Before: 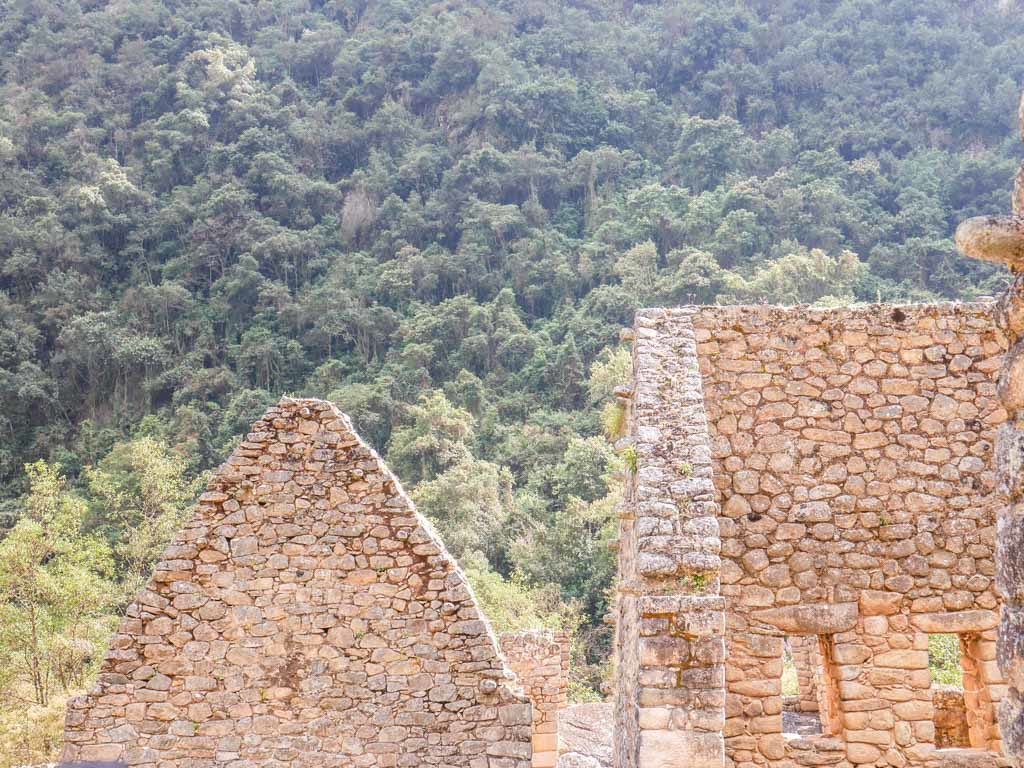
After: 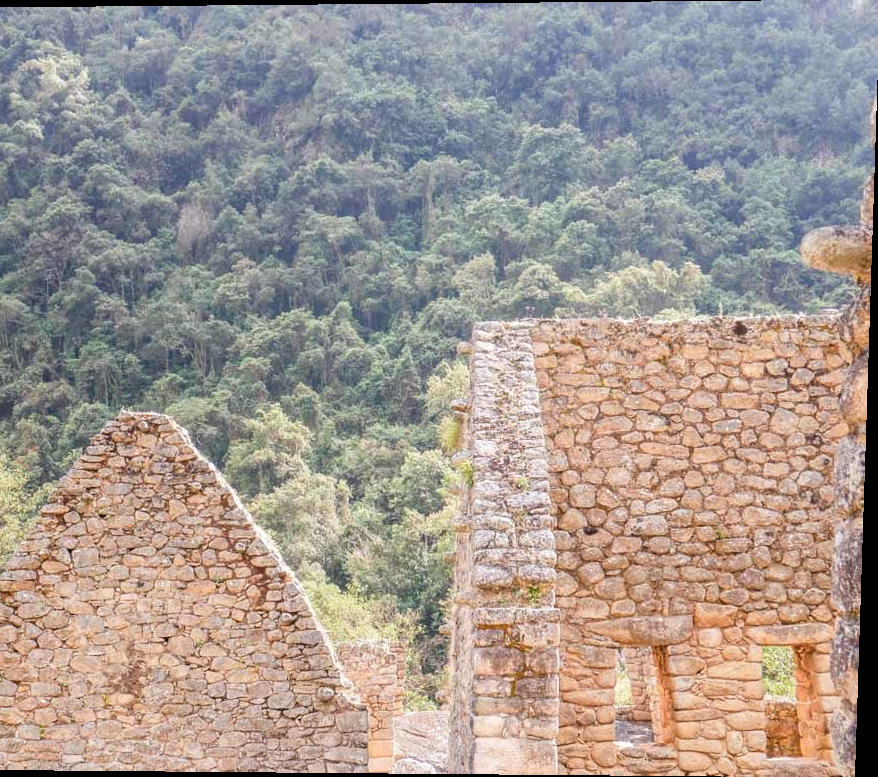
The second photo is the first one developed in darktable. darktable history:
crop: left 16.145%
rotate and perspective: lens shift (vertical) 0.048, lens shift (horizontal) -0.024, automatic cropping off
